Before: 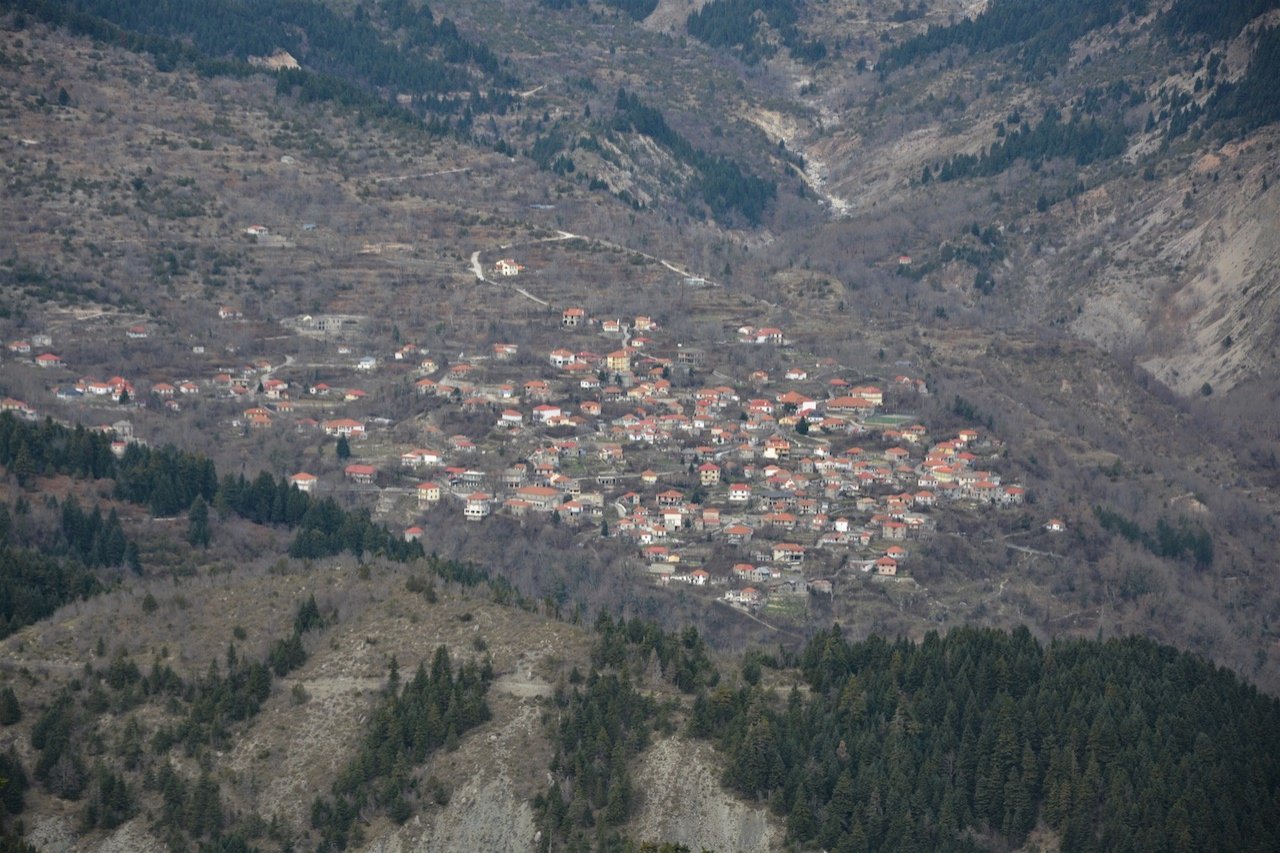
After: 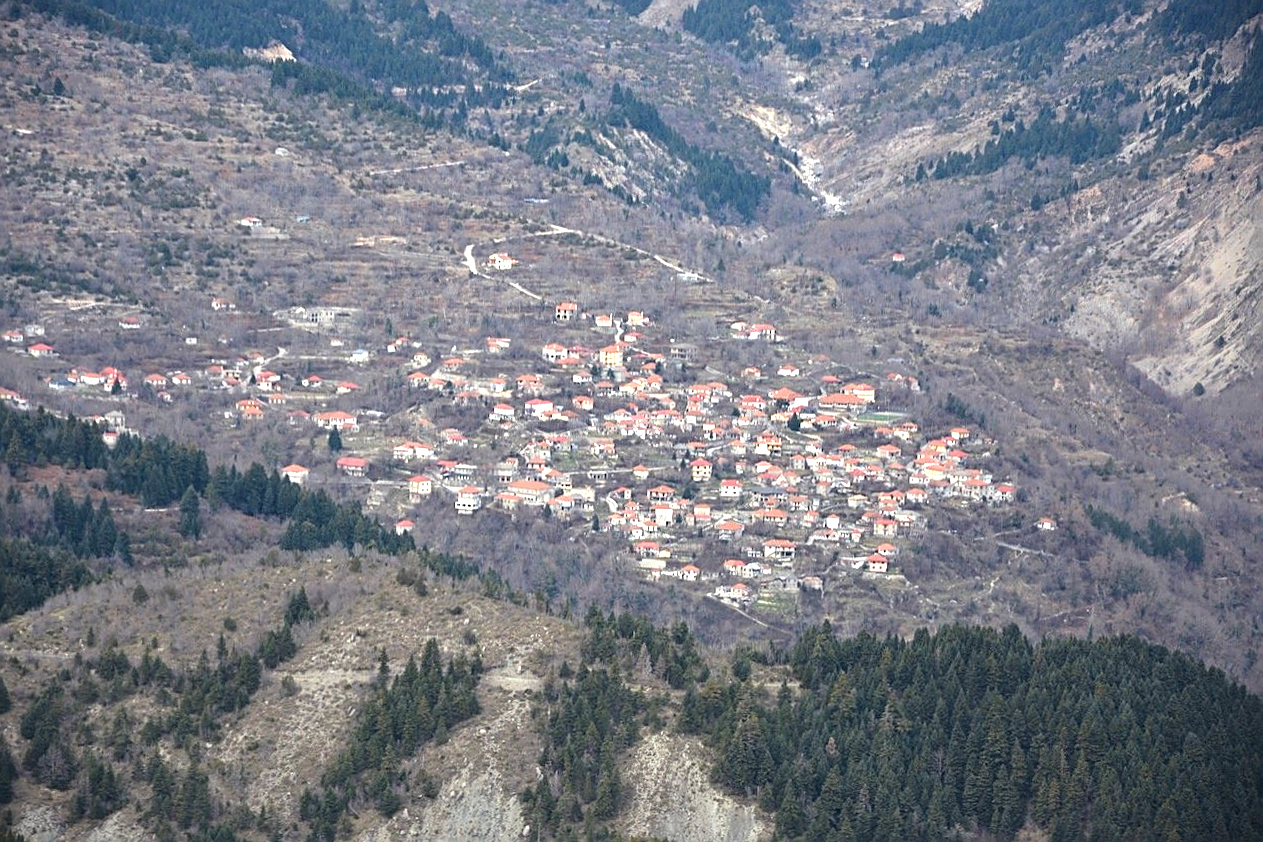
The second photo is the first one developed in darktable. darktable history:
exposure: exposure 1 EV, compensate highlight preservation false
color balance: gamma [0.9, 0.988, 0.975, 1.025], gain [1.05, 1, 1, 1]
crop and rotate: angle -0.5°
sharpen: amount 0.575
